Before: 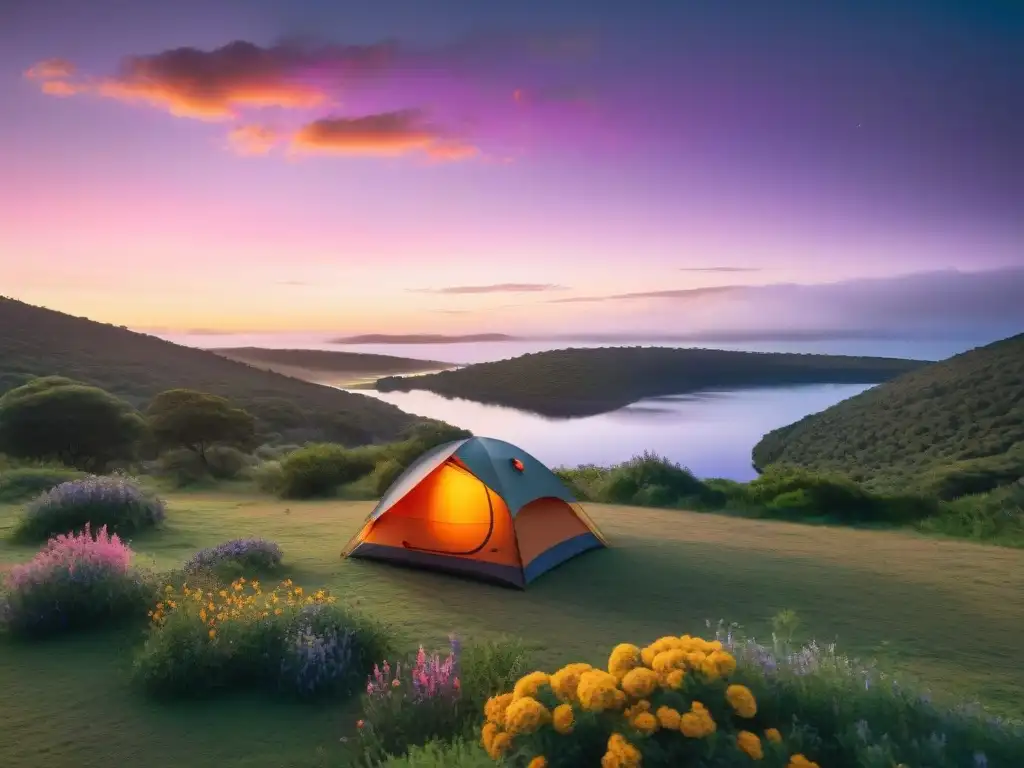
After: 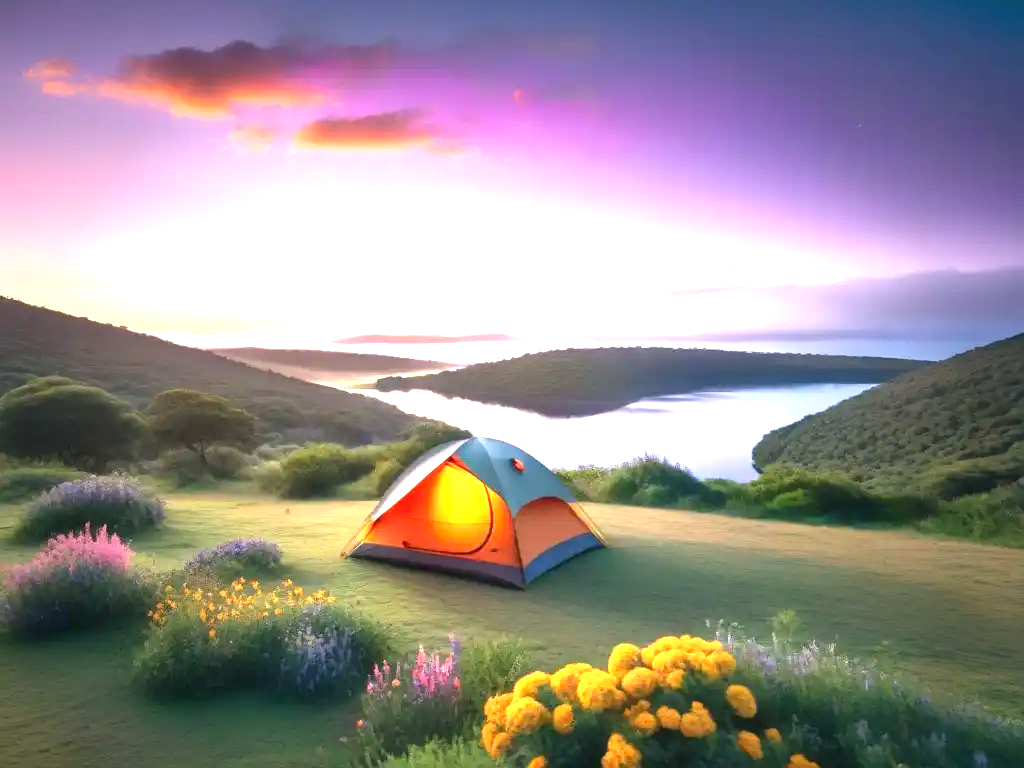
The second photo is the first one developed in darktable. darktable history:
exposure: black level correction 0.001, exposure 1.655 EV, compensate highlight preservation false
vignetting: fall-off start 33.46%, fall-off radius 64.5%, saturation -0.024, center (-0.029, 0.24), width/height ratio 0.963
